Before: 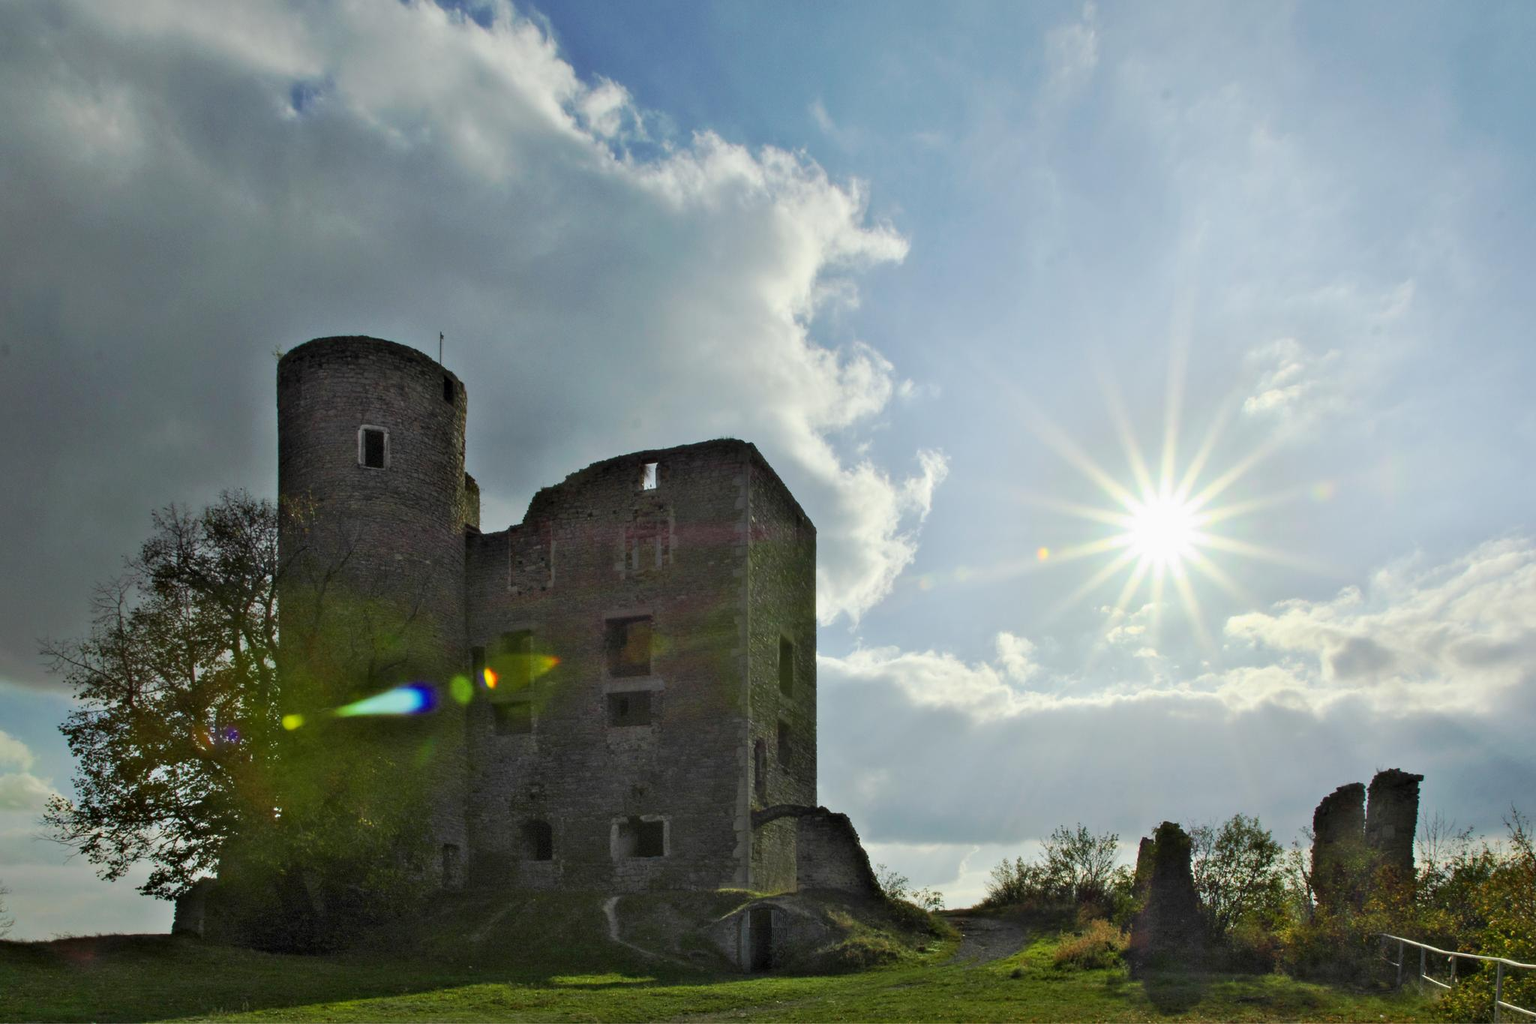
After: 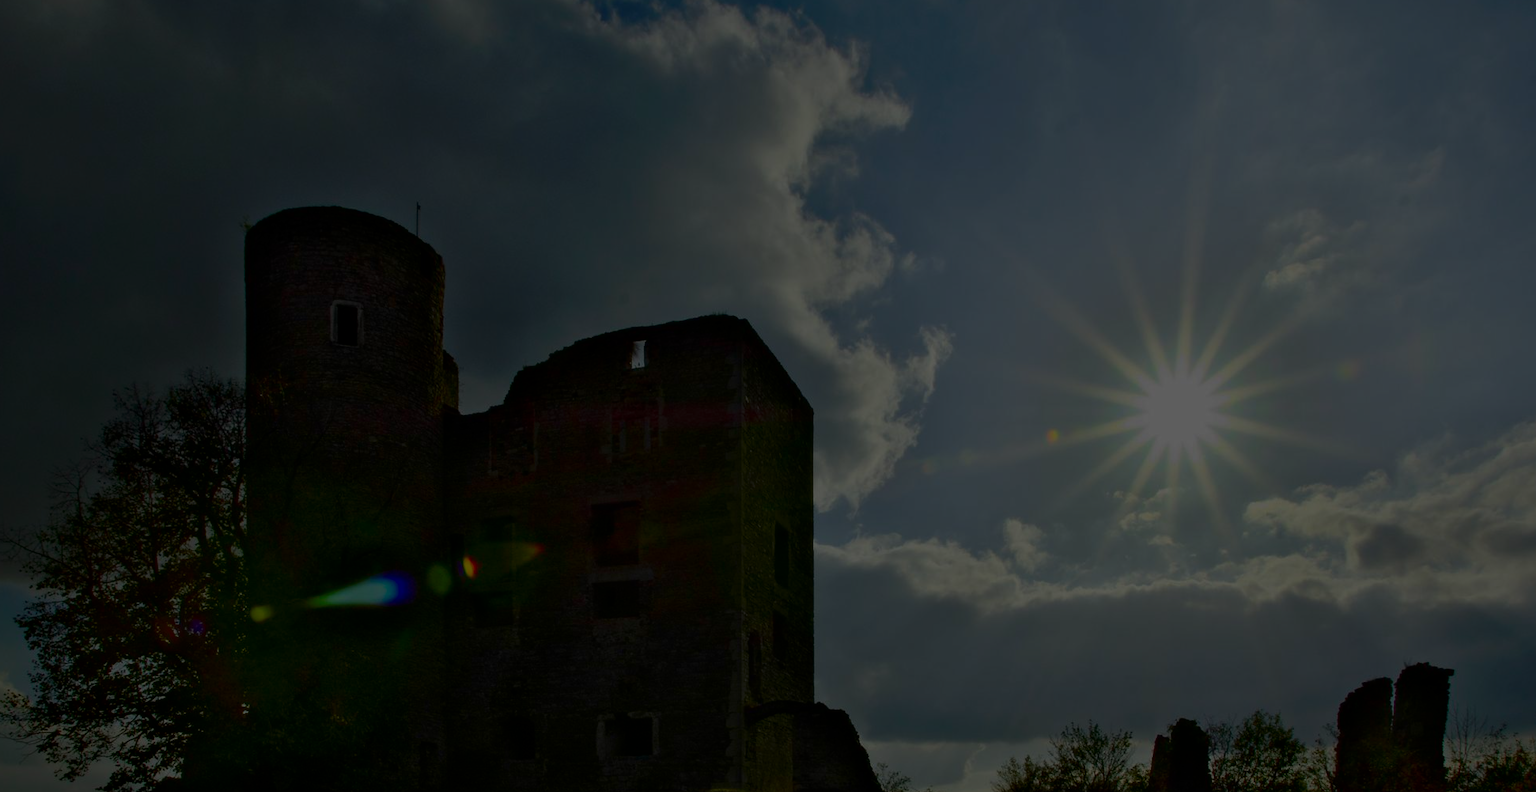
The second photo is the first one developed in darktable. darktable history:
crop and rotate: left 2.97%, top 13.7%, right 2.164%, bottom 12.837%
contrast brightness saturation: contrast 0.1, brightness -0.271, saturation 0.136
exposure: exposure -2.073 EV, compensate exposure bias true, compensate highlight preservation false
